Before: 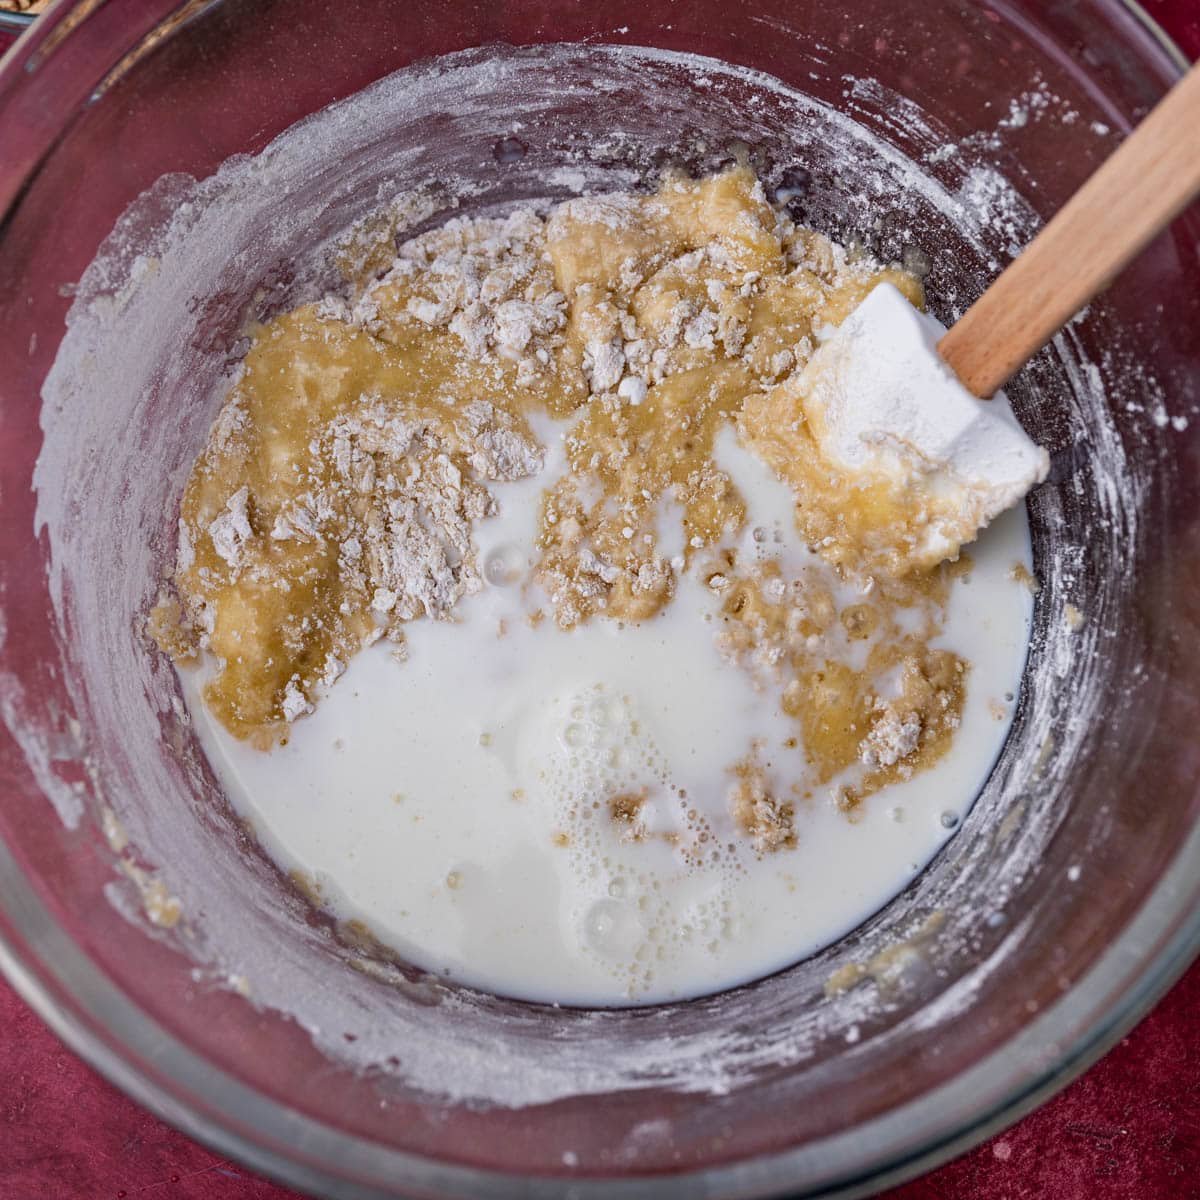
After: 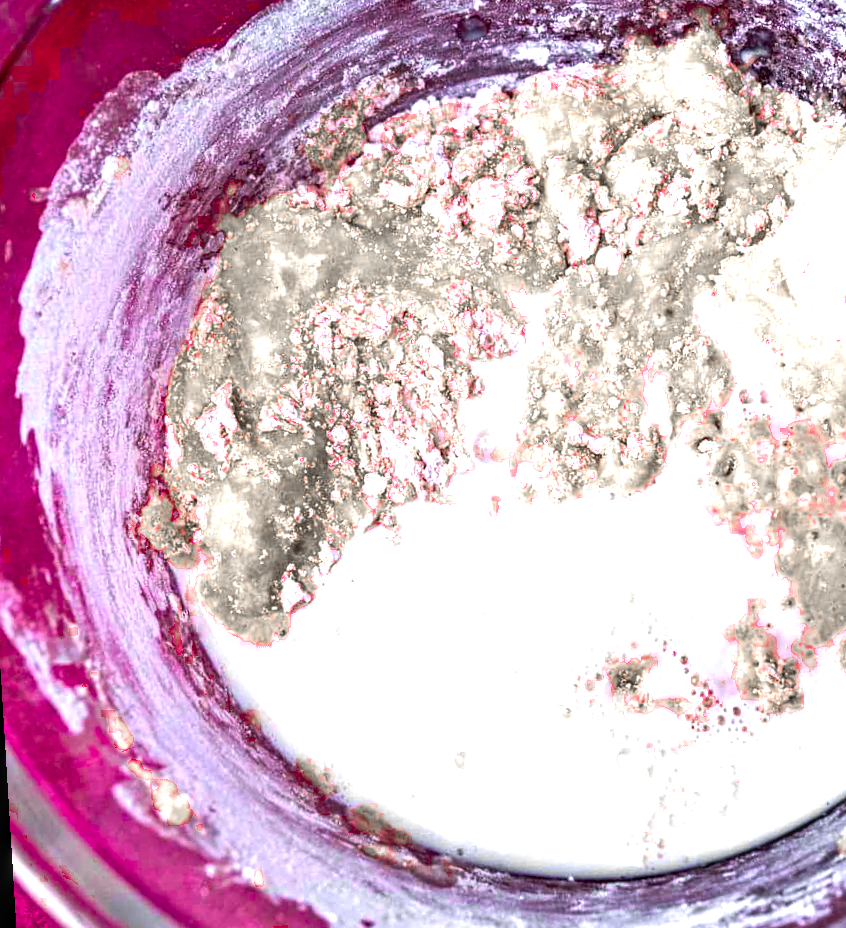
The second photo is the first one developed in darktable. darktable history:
rotate and perspective: rotation -3.52°, crop left 0.036, crop right 0.964, crop top 0.081, crop bottom 0.919
crop: top 5.803%, right 27.864%, bottom 5.804%
color zones: curves: ch0 [(0, 0.278) (0.143, 0.5) (0.286, 0.5) (0.429, 0.5) (0.571, 0.5) (0.714, 0.5) (0.857, 0.5) (1, 0.5)]; ch1 [(0, 1) (0.143, 0.165) (0.286, 0) (0.429, 0) (0.571, 0) (0.714, 0) (0.857, 0.5) (1, 0.5)]; ch2 [(0, 0.508) (0.143, 0.5) (0.286, 0.5) (0.429, 0.5) (0.571, 0.5) (0.714, 0.5) (0.857, 0.5) (1, 0.5)]
color balance rgb: linear chroma grading › highlights 100%, linear chroma grading › global chroma 23.41%, perceptual saturation grading › global saturation 35.38%, hue shift -10.68°, perceptual brilliance grading › highlights 47.25%, perceptual brilliance grading › mid-tones 22.2%, perceptual brilliance grading › shadows -5.93%
local contrast: on, module defaults
haze removal: compatibility mode true, adaptive false
